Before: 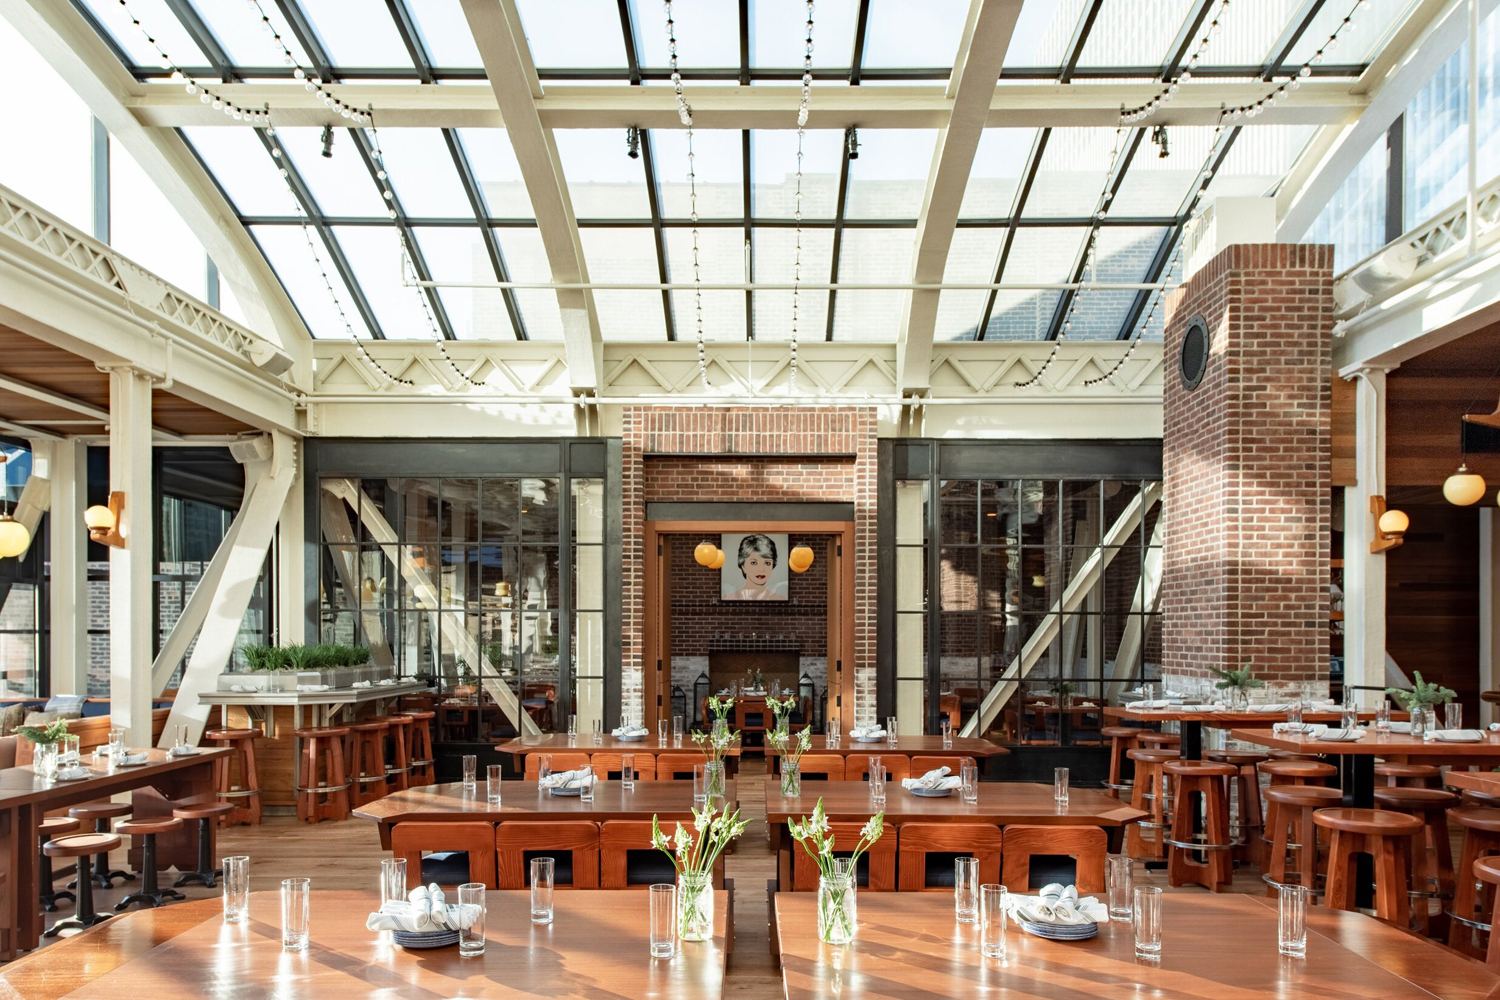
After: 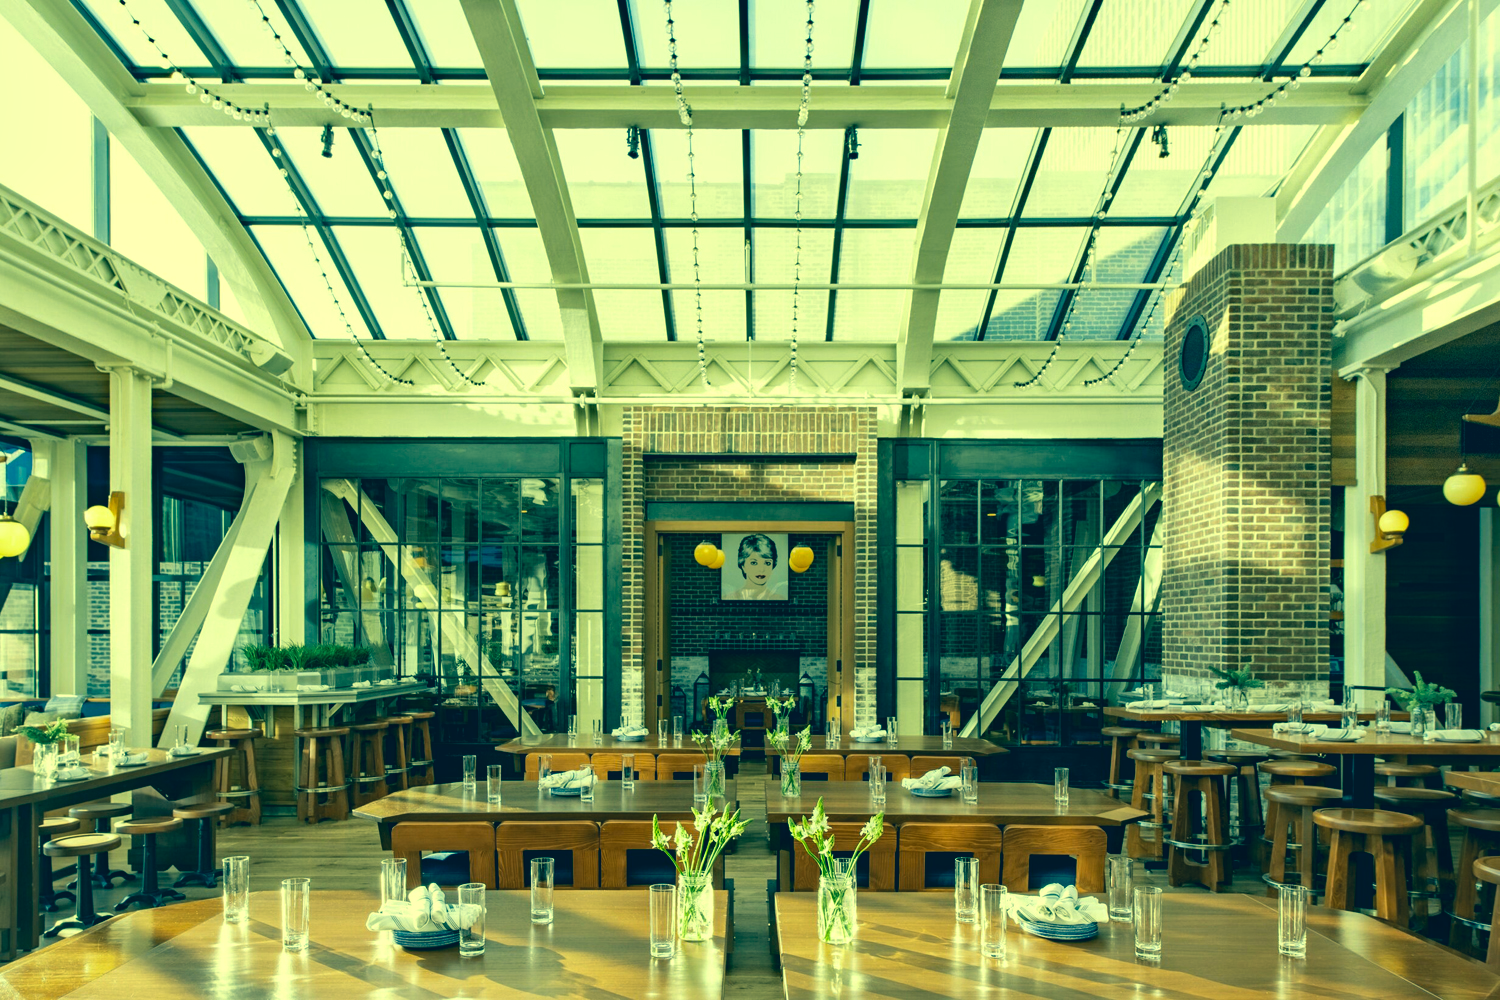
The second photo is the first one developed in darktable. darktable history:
local contrast: mode bilateral grid, contrast 19, coarseness 49, detail 143%, midtone range 0.2
color correction: highlights a* -15.69, highlights b* 39.57, shadows a* -39.23, shadows b* -26.27
